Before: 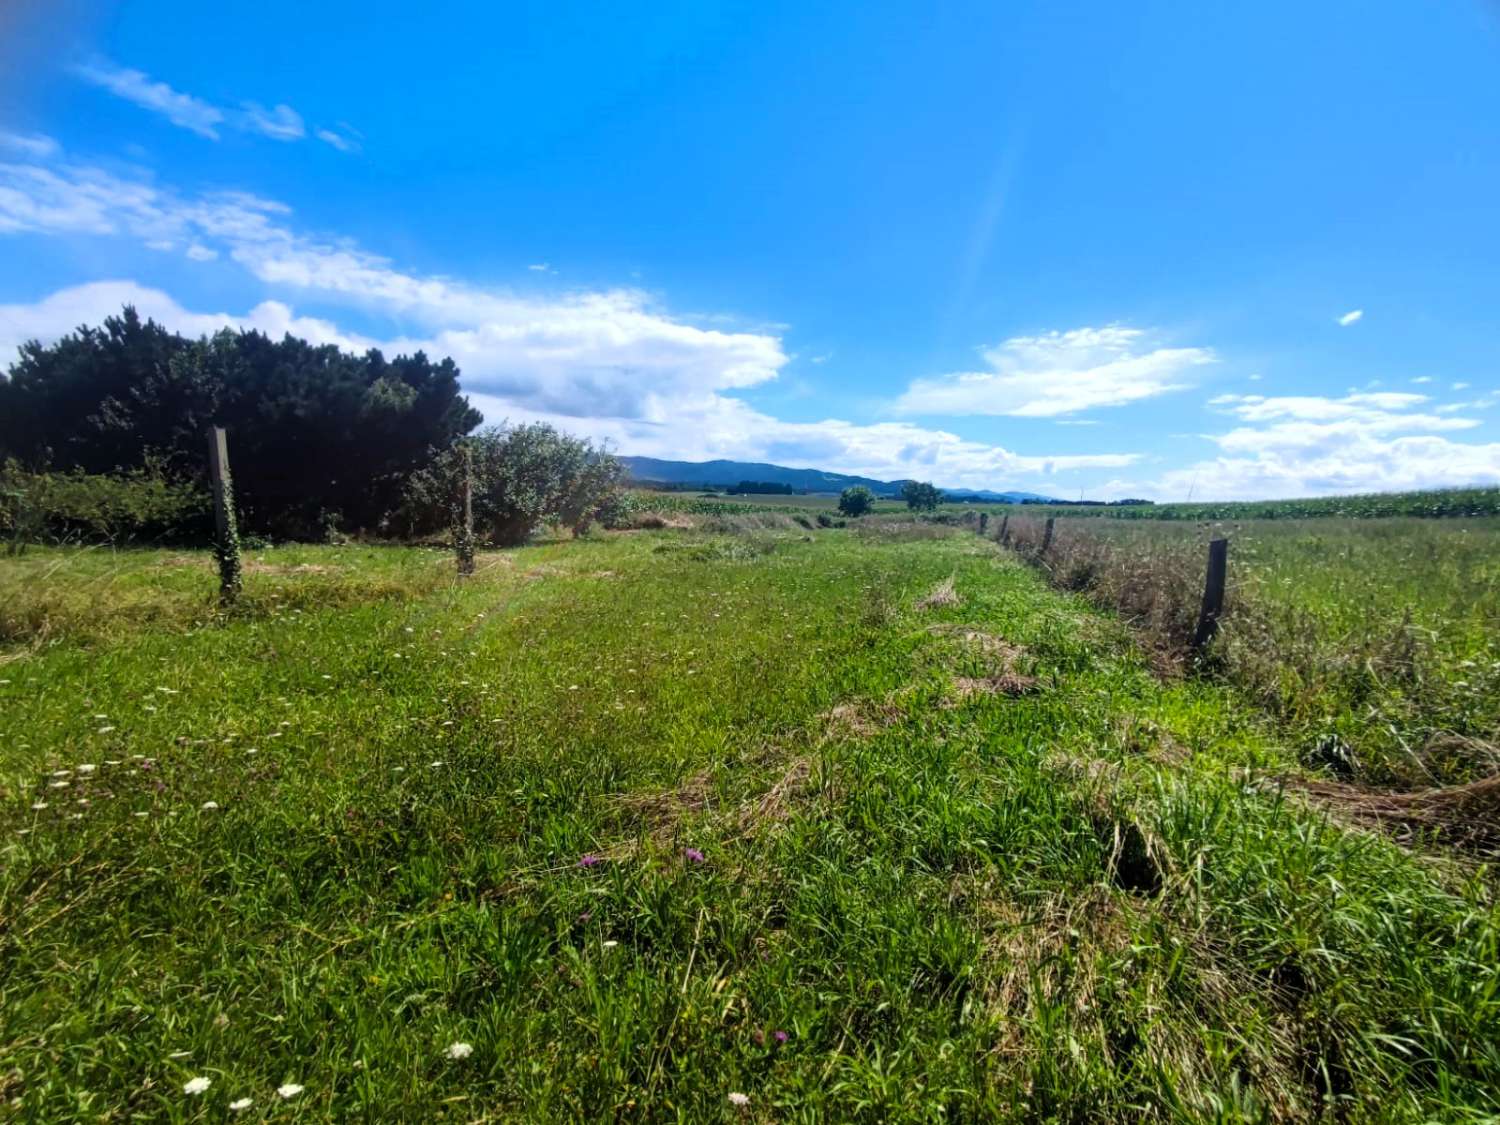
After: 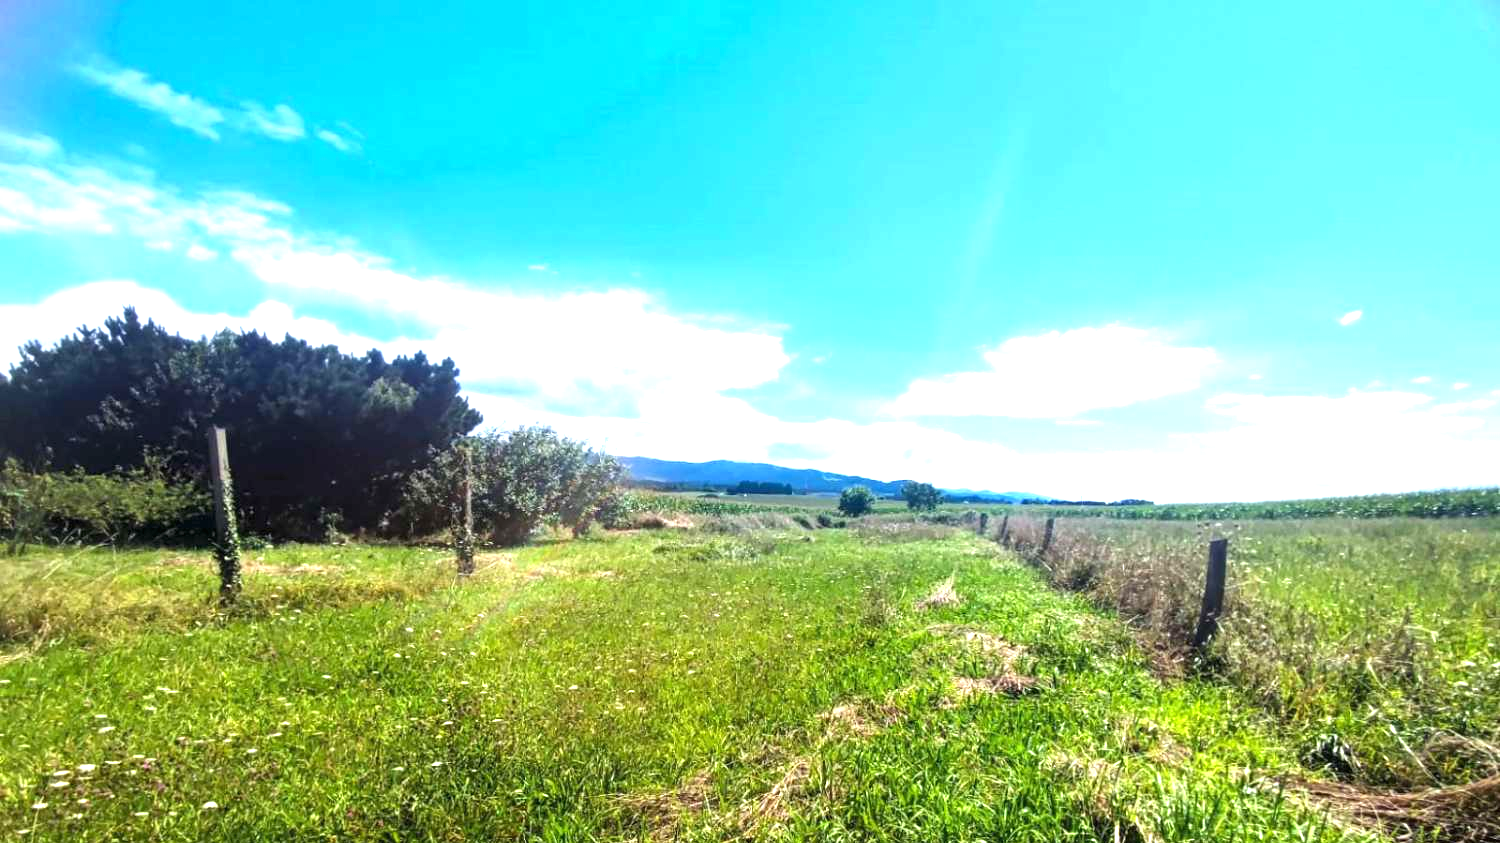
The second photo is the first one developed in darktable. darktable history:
crop: bottom 24.967%
exposure: black level correction 0, exposure 1.35 EV, compensate exposure bias true, compensate highlight preservation false
